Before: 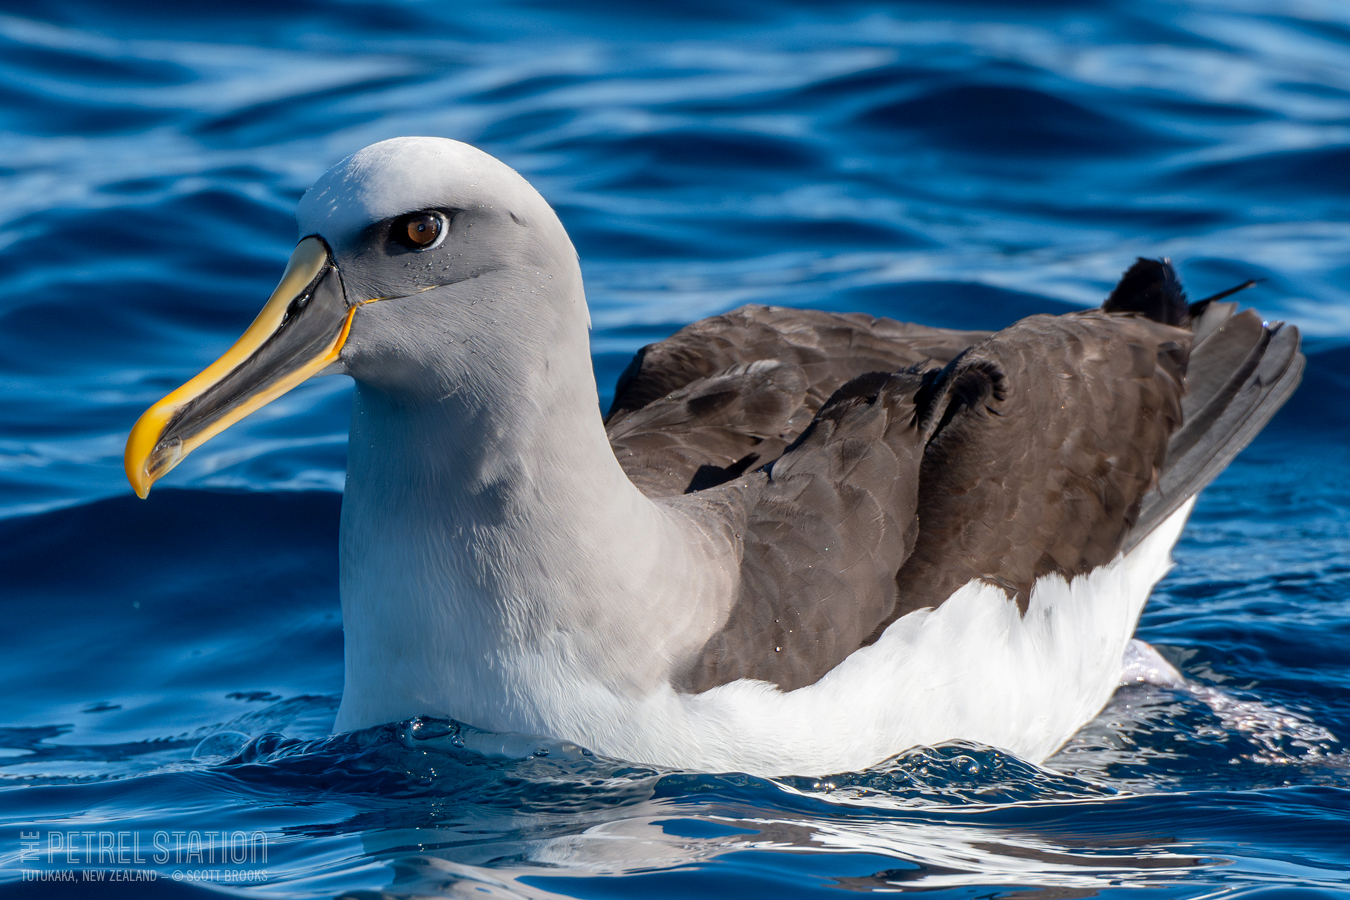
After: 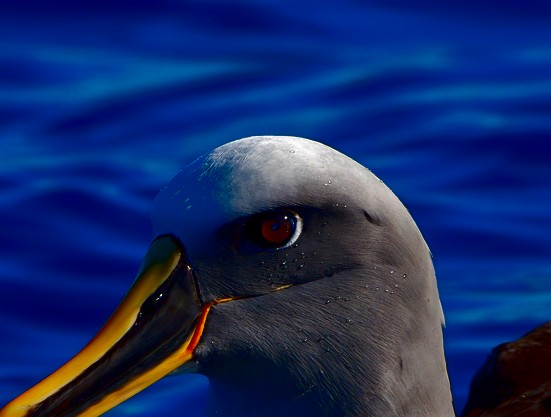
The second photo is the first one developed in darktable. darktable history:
haze removal: compatibility mode true, adaptive false
crop and rotate: left 10.881%, top 0.112%, right 48.287%, bottom 53.501%
contrast equalizer: octaves 7, y [[0.545, 0.572, 0.59, 0.59, 0.571, 0.545], [0.5 ×6], [0.5 ×6], [0 ×6], [0 ×6]], mix 0.198
shadows and highlights: shadows 18.18, highlights -83.23, soften with gaussian
contrast brightness saturation: brightness -0.993, saturation 0.994
